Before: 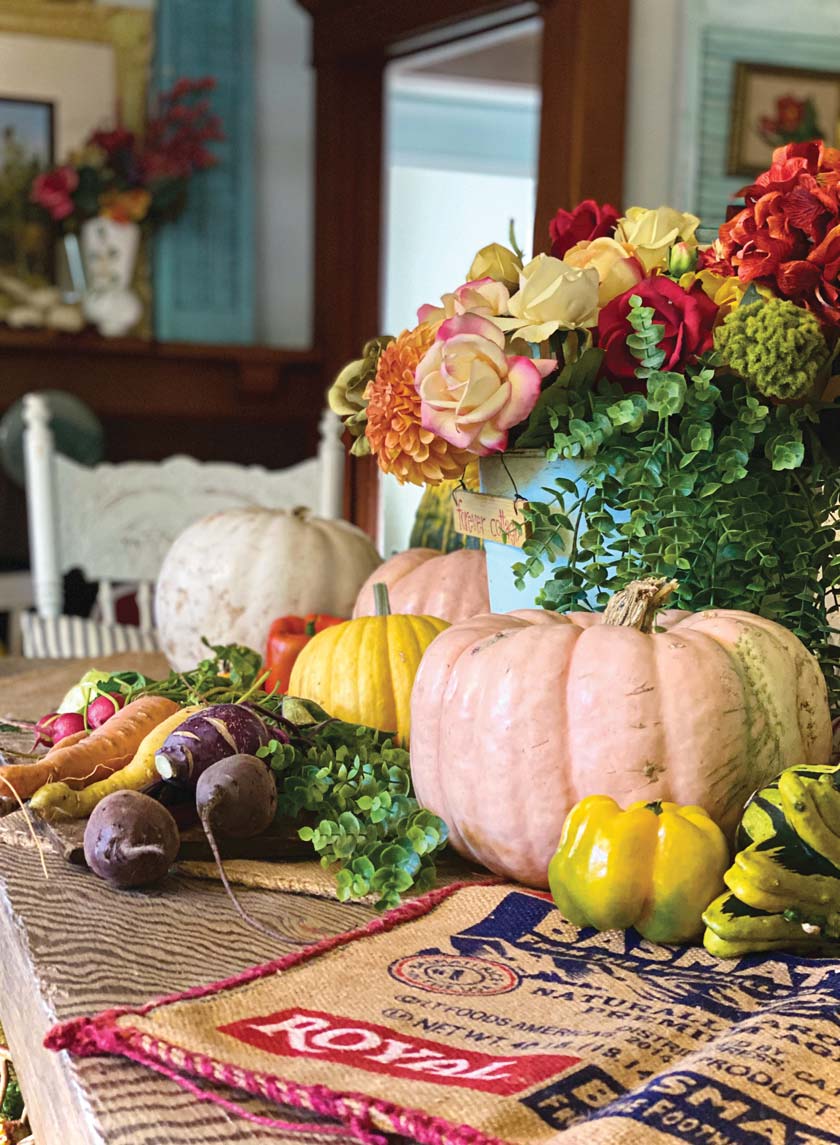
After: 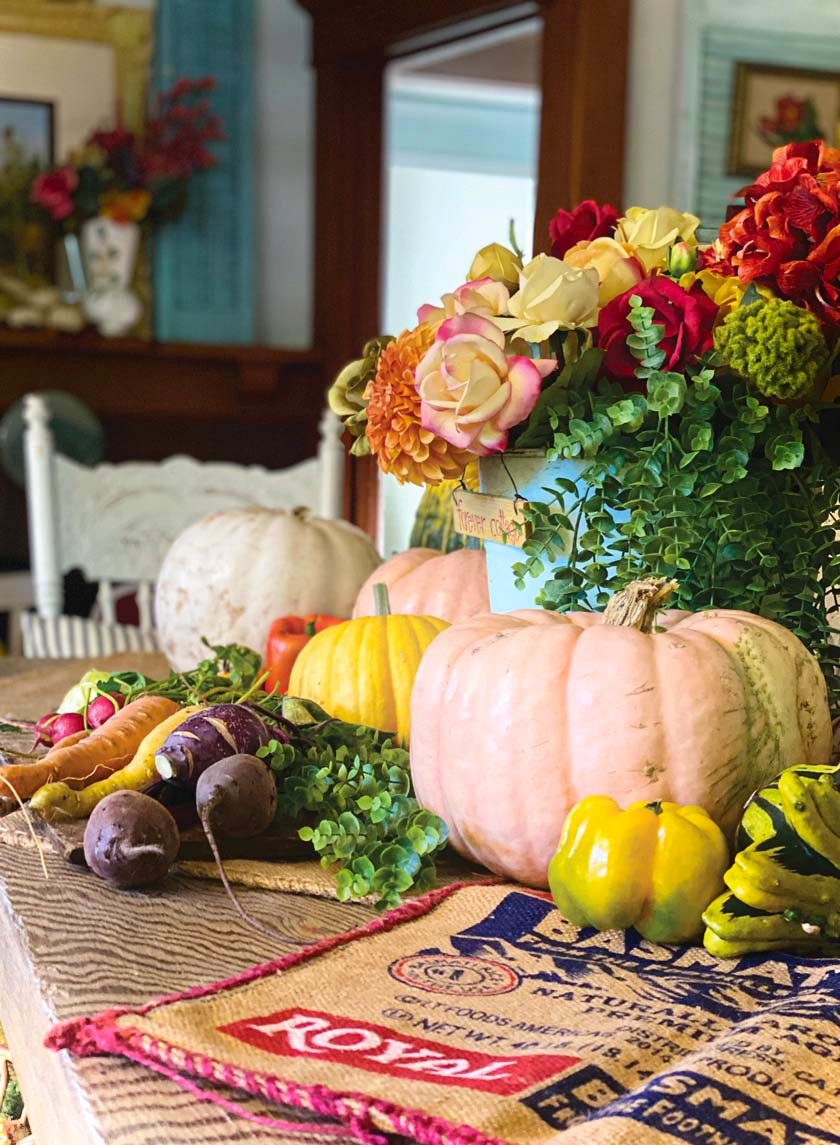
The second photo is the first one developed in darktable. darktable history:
shadows and highlights: shadows -54.3, highlights 86.09, soften with gaussian
color balance rgb: perceptual saturation grading › global saturation 10%, global vibrance 10%
